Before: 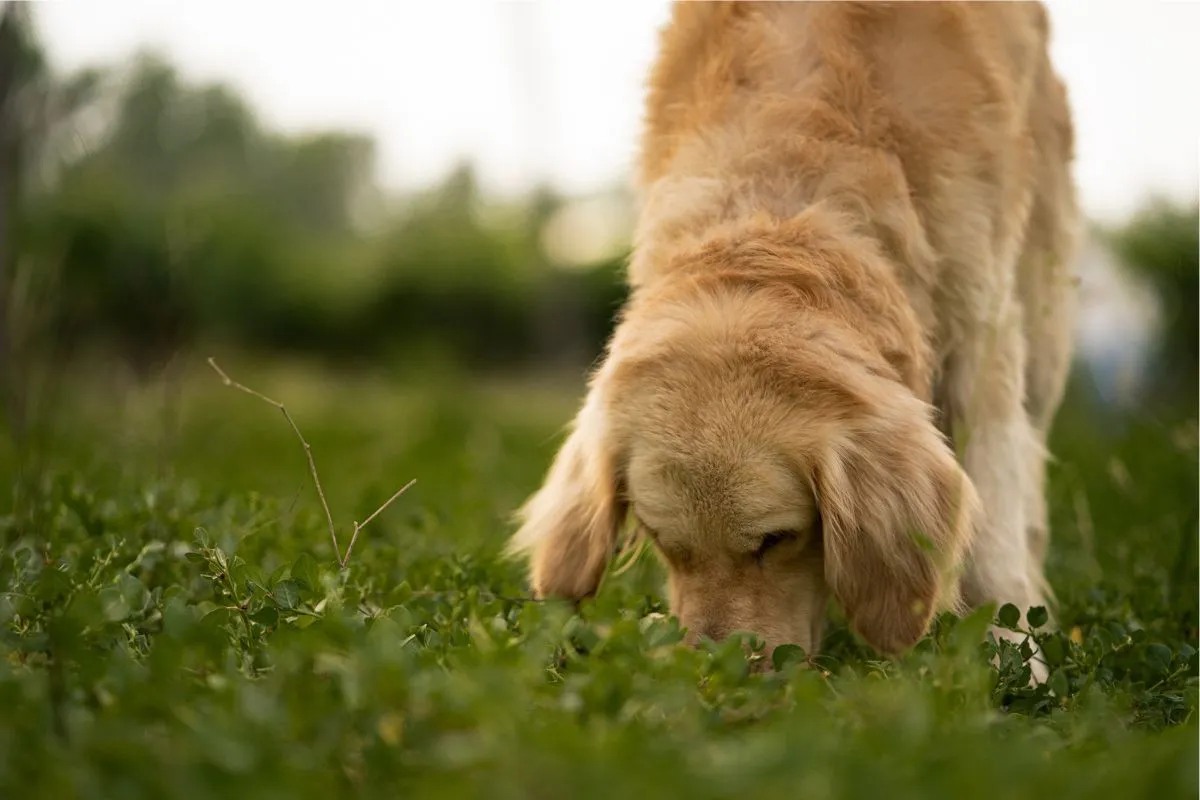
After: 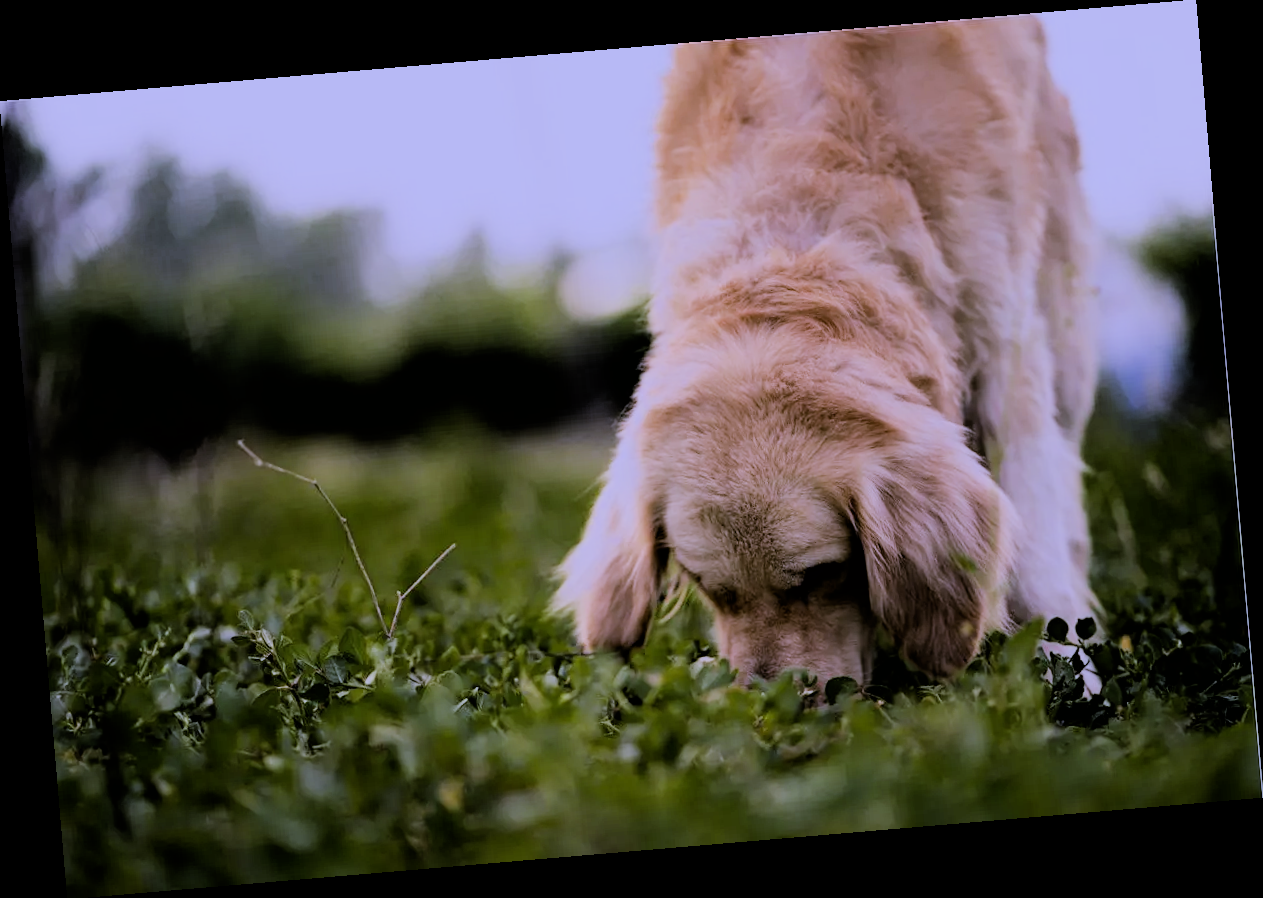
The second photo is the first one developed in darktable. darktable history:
filmic rgb: black relative exposure -3.21 EV, white relative exposure 7.02 EV, hardness 1.46, contrast 1.35
white balance: red 0.98, blue 1.61
rotate and perspective: rotation -4.86°, automatic cropping off
